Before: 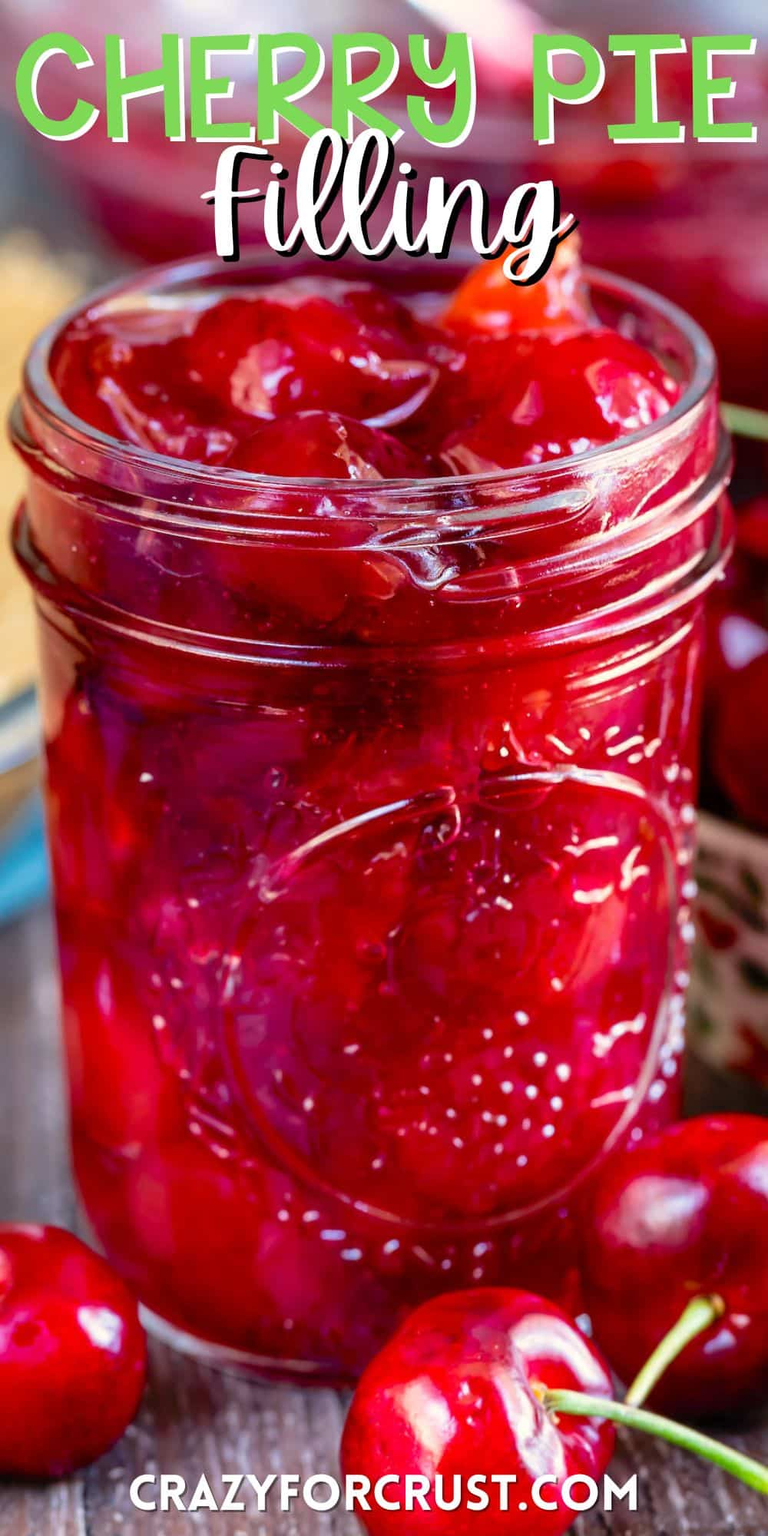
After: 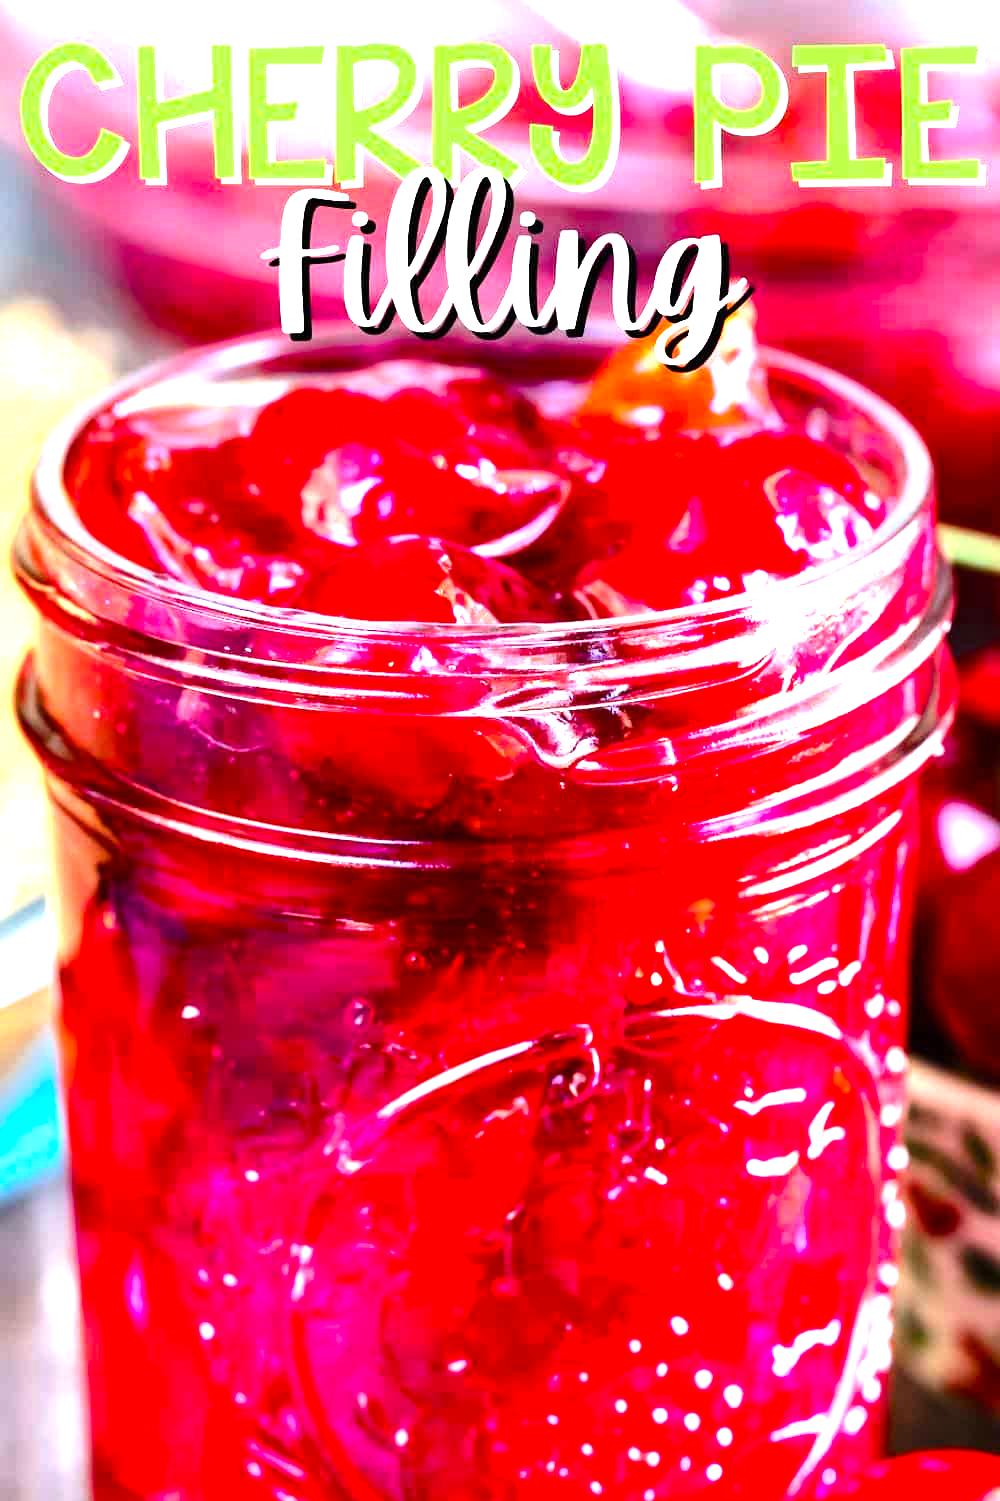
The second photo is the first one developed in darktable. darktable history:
tone equalizer: -8 EV -0.738 EV, -7 EV -0.695 EV, -6 EV -0.571 EV, -5 EV -0.393 EV, -3 EV 0.394 EV, -2 EV 0.6 EV, -1 EV 0.681 EV, +0 EV 0.755 EV, edges refinement/feathering 500, mask exposure compensation -1.57 EV, preserve details no
crop: bottom 24.944%
color balance rgb: perceptual saturation grading › global saturation 19.997%
exposure: black level correction 0, exposure 1.197 EV, compensate highlight preservation false
